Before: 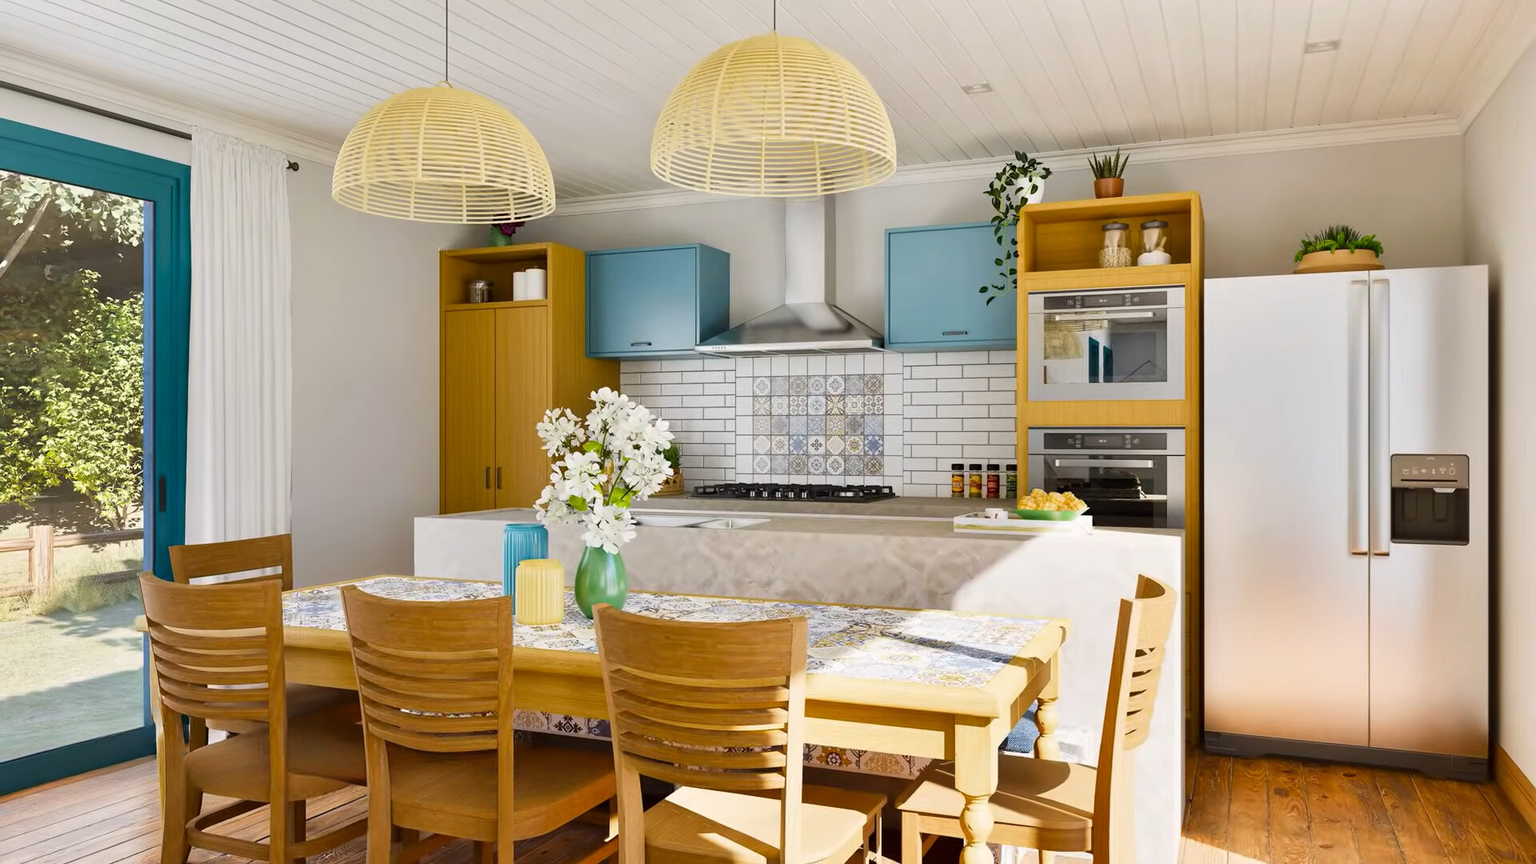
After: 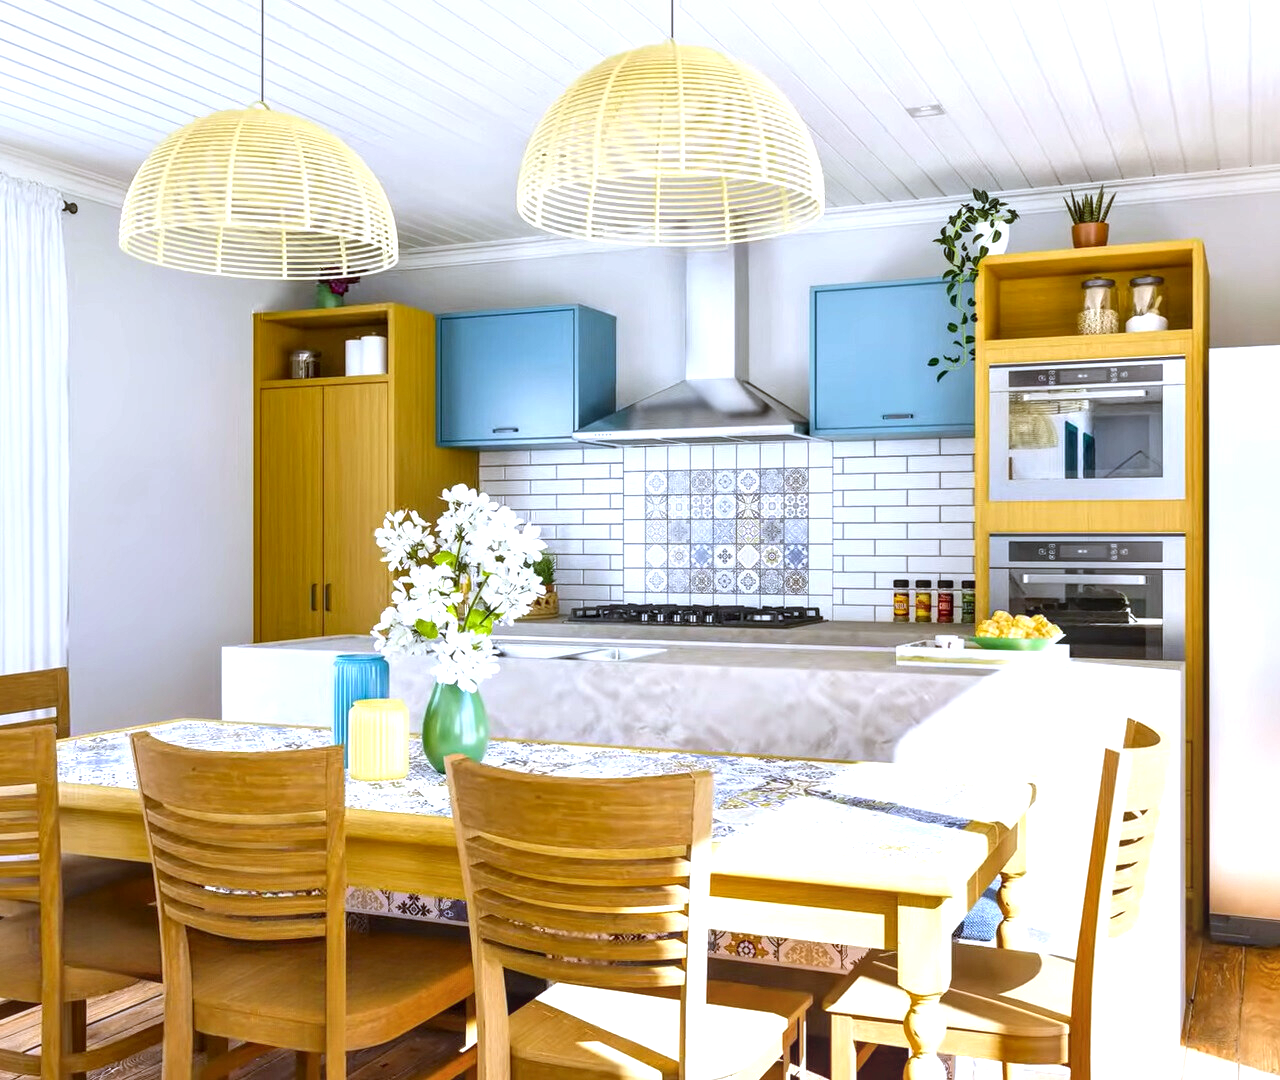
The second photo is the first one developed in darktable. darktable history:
exposure: black level correction 0, exposure 0.7 EV, compensate exposure bias true, compensate highlight preservation false
local contrast: on, module defaults
white balance: red 0.948, green 1.02, blue 1.176
crop and rotate: left 15.446%, right 17.836%
